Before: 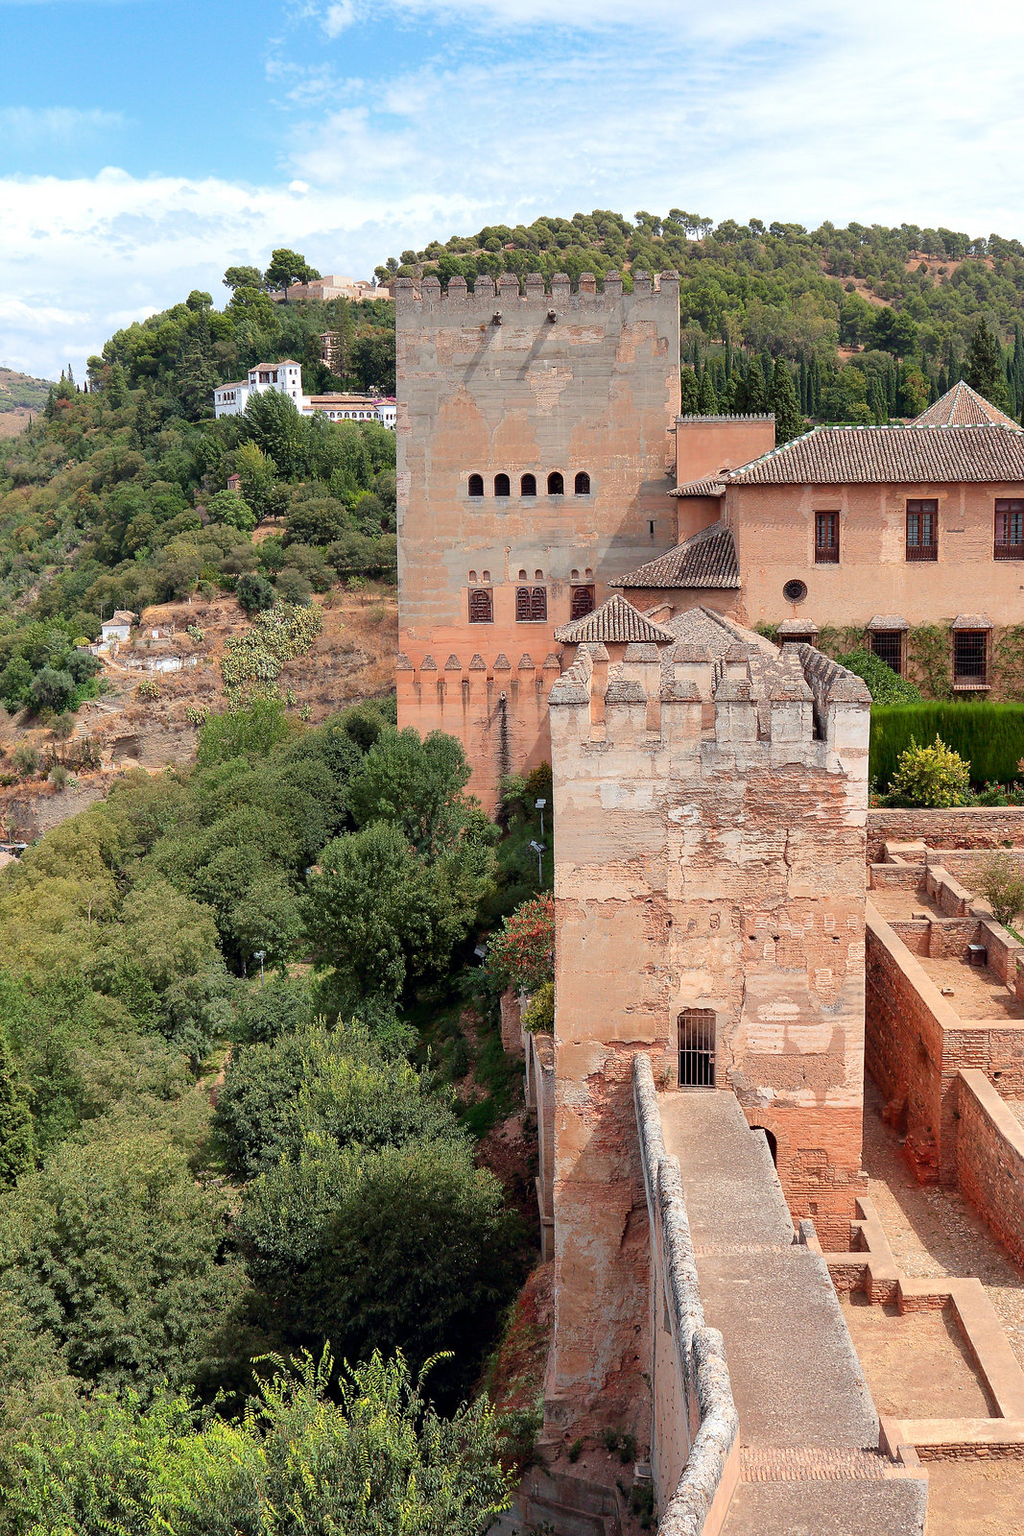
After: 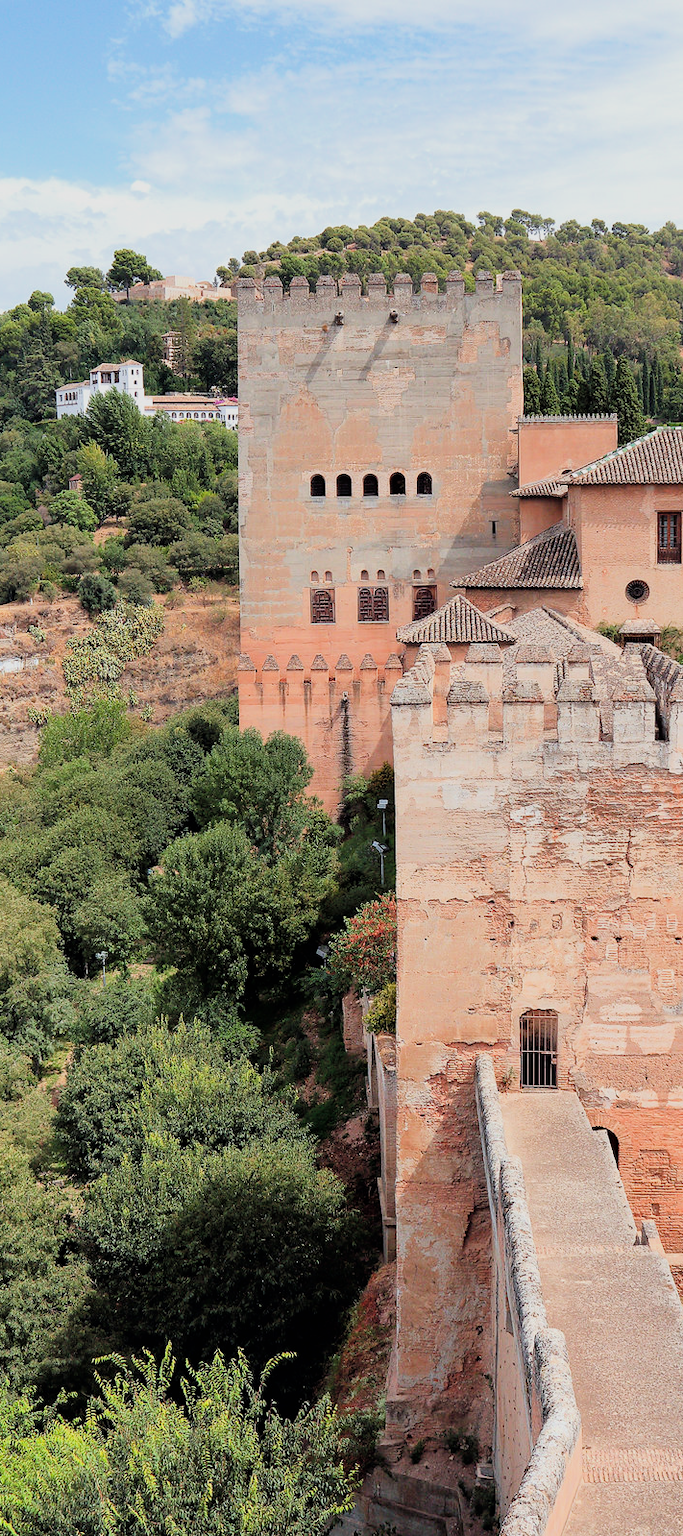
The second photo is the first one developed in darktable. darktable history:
filmic rgb: black relative exposure -7.49 EV, white relative exposure 5 EV, hardness 3.3, contrast 1.301, contrast in shadows safe
exposure: exposure 0.291 EV, compensate exposure bias true, compensate highlight preservation false
tone curve: curves: ch0 [(0, 0) (0.003, 0.005) (0.011, 0.016) (0.025, 0.036) (0.044, 0.071) (0.069, 0.112) (0.1, 0.149) (0.136, 0.187) (0.177, 0.228) (0.224, 0.272) (0.277, 0.32) (0.335, 0.374) (0.399, 0.429) (0.468, 0.479) (0.543, 0.538) (0.623, 0.609) (0.709, 0.697) (0.801, 0.789) (0.898, 0.876) (1, 1)], color space Lab, independent channels, preserve colors none
crop and rotate: left 15.505%, right 17.752%
